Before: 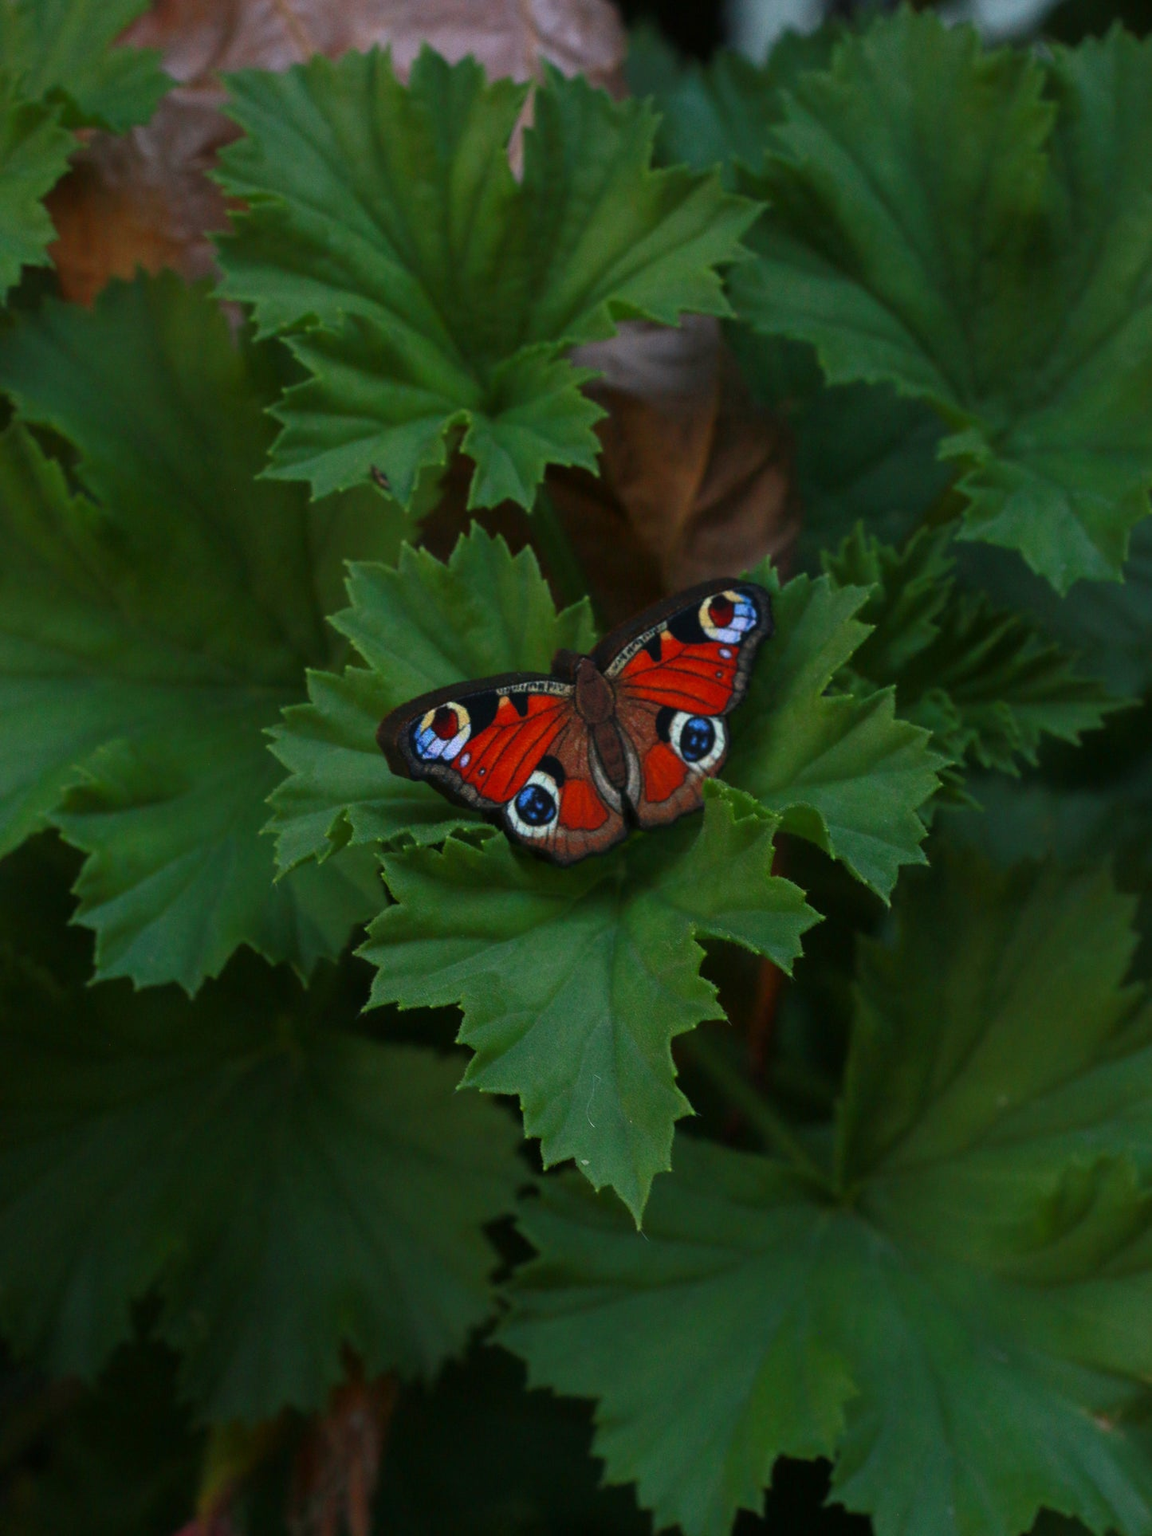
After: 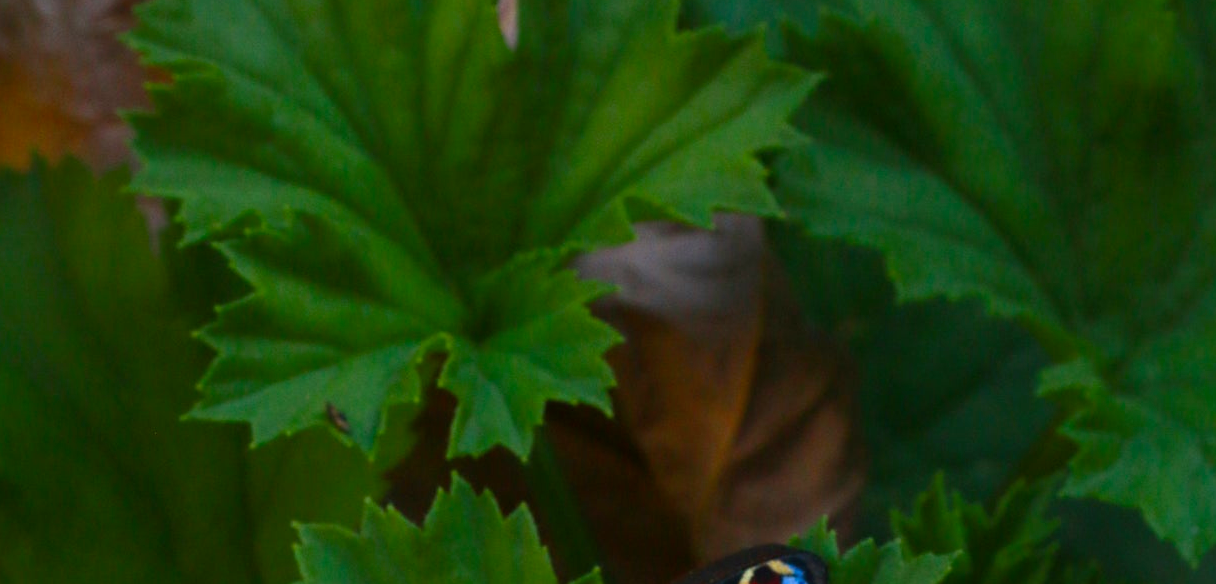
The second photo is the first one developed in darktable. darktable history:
crop and rotate: left 9.657%, top 9.412%, right 6.127%, bottom 60.261%
color balance rgb: perceptual saturation grading › global saturation 25.787%, global vibrance 15.057%
